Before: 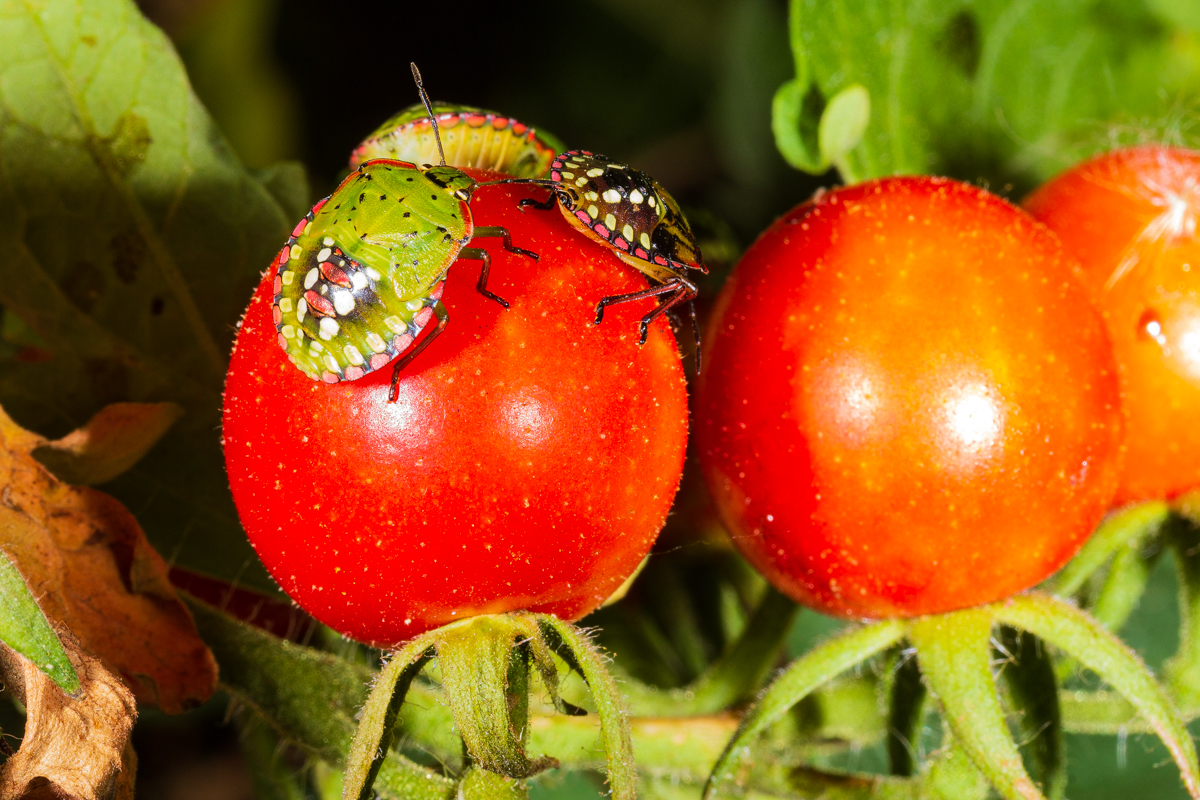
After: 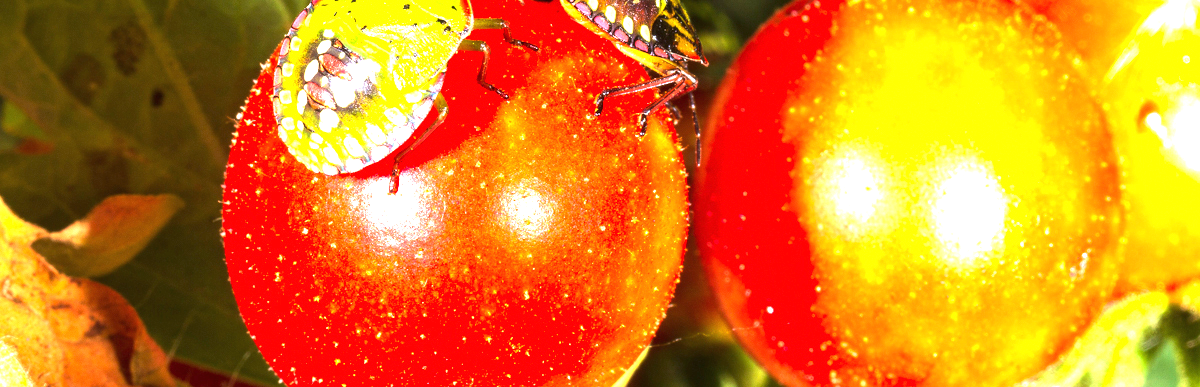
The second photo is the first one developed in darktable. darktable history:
exposure: black level correction 0, exposure 2 EV, compensate highlight preservation false
crop and rotate: top 26.056%, bottom 25.543%
